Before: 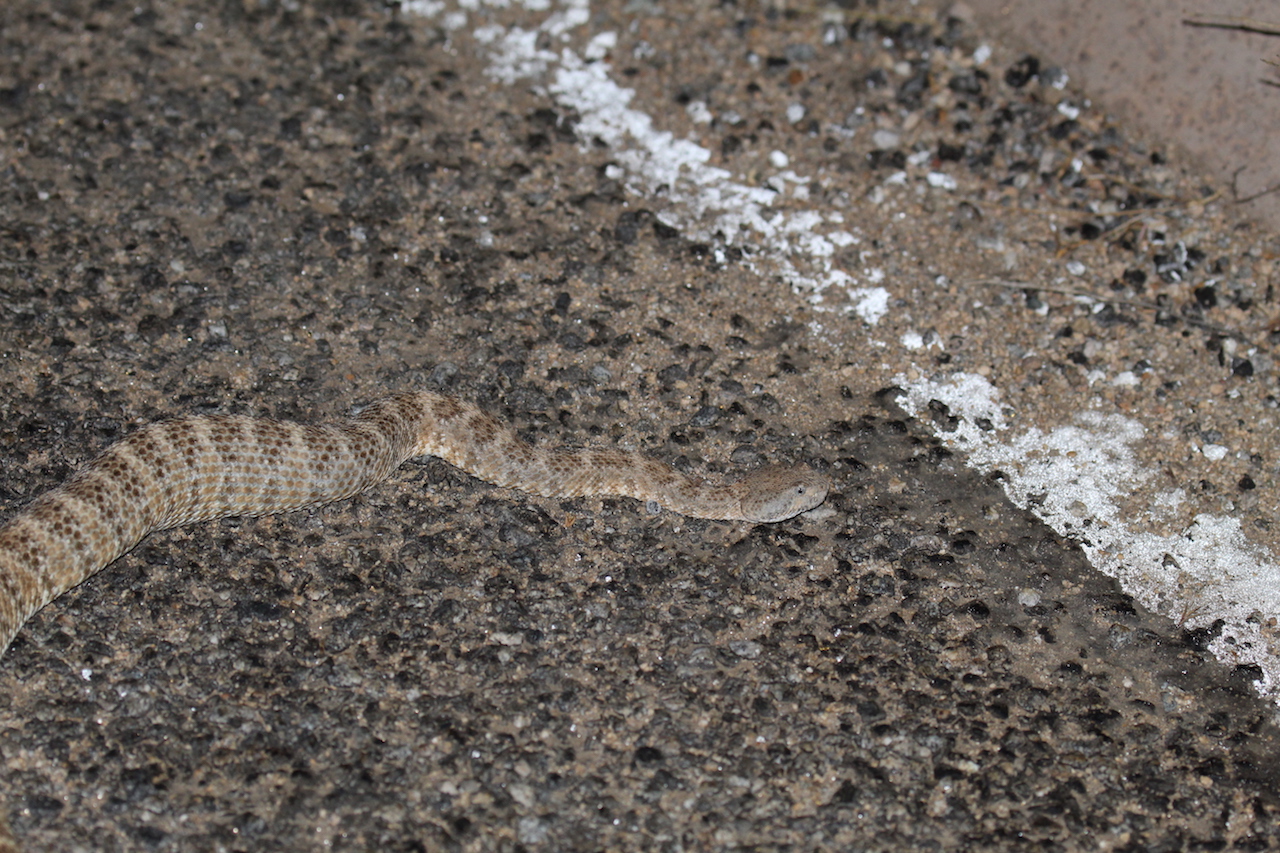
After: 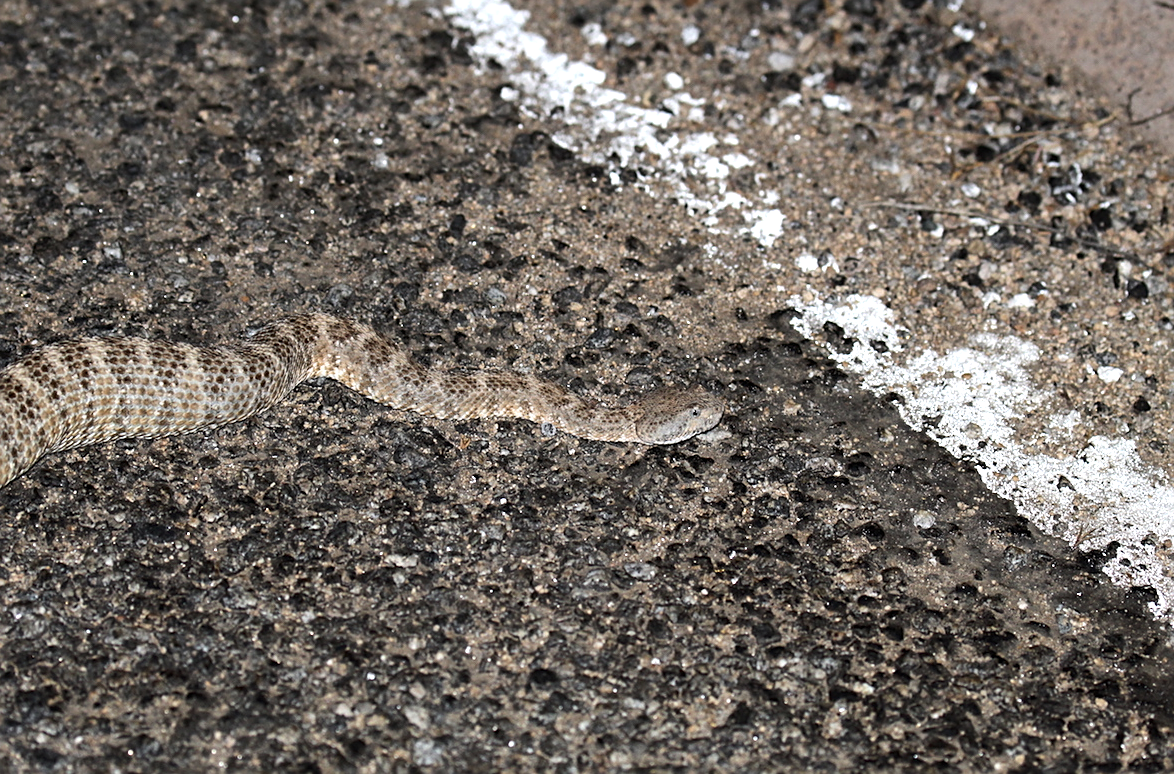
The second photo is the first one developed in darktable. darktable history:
tone equalizer: -8 EV -0.75 EV, -7 EV -0.7 EV, -6 EV -0.6 EV, -5 EV -0.4 EV, -3 EV 0.4 EV, -2 EV 0.6 EV, -1 EV 0.7 EV, +0 EV 0.75 EV, edges refinement/feathering 500, mask exposure compensation -1.57 EV, preserve details no
sharpen: on, module defaults
crop and rotate: left 8.262%, top 9.226%
